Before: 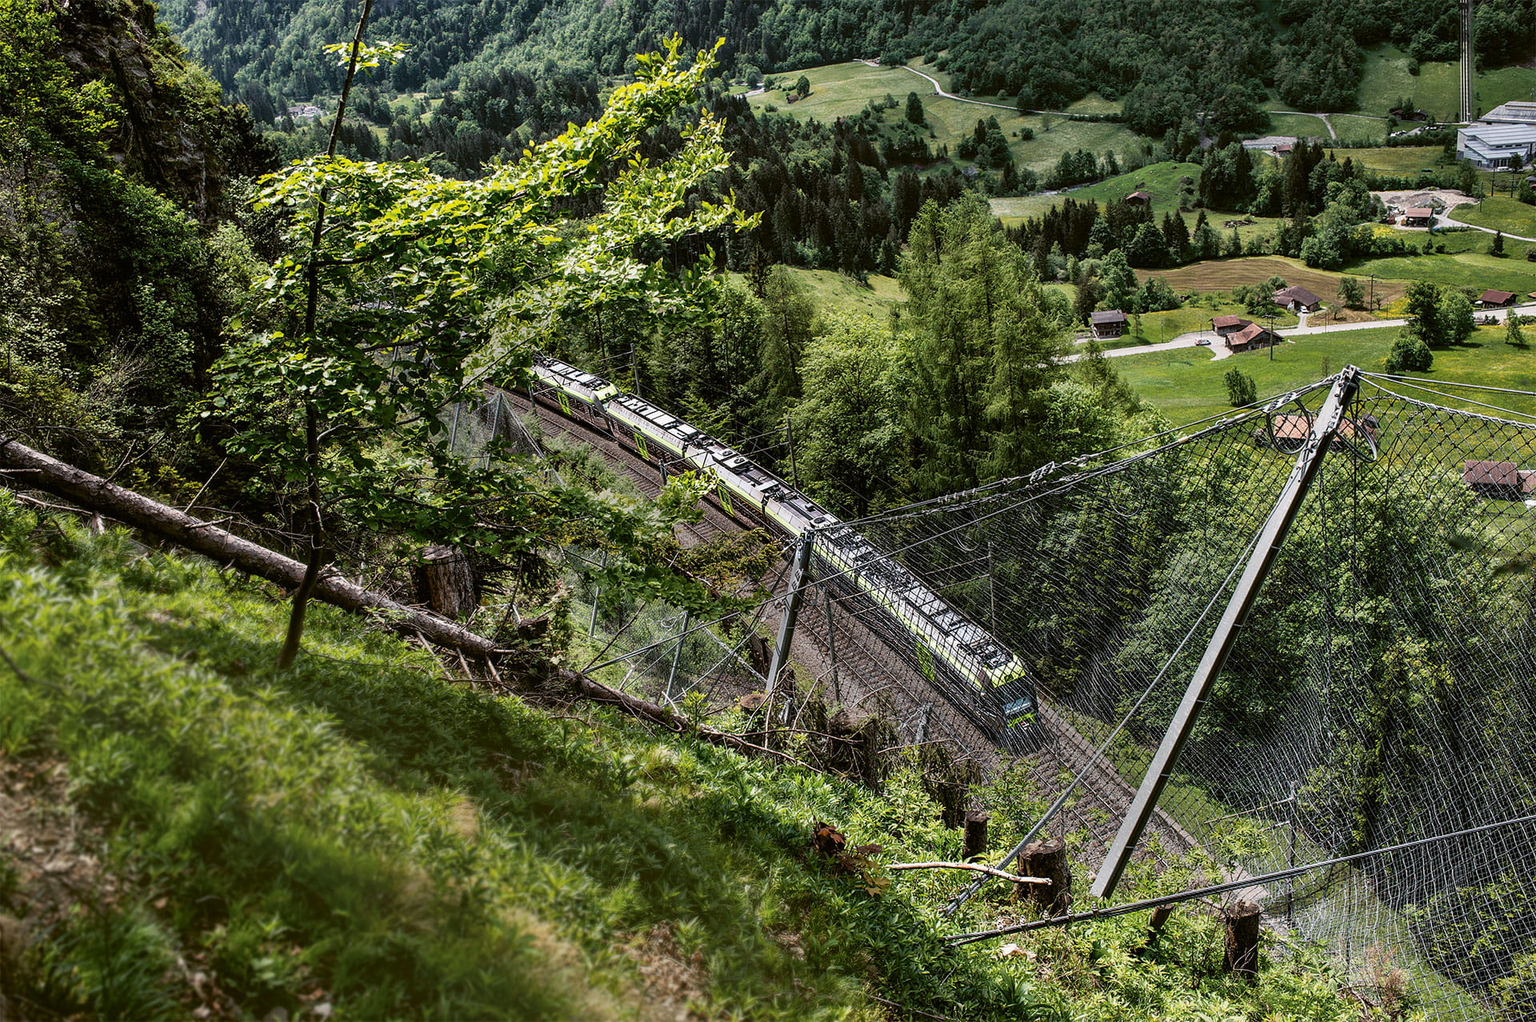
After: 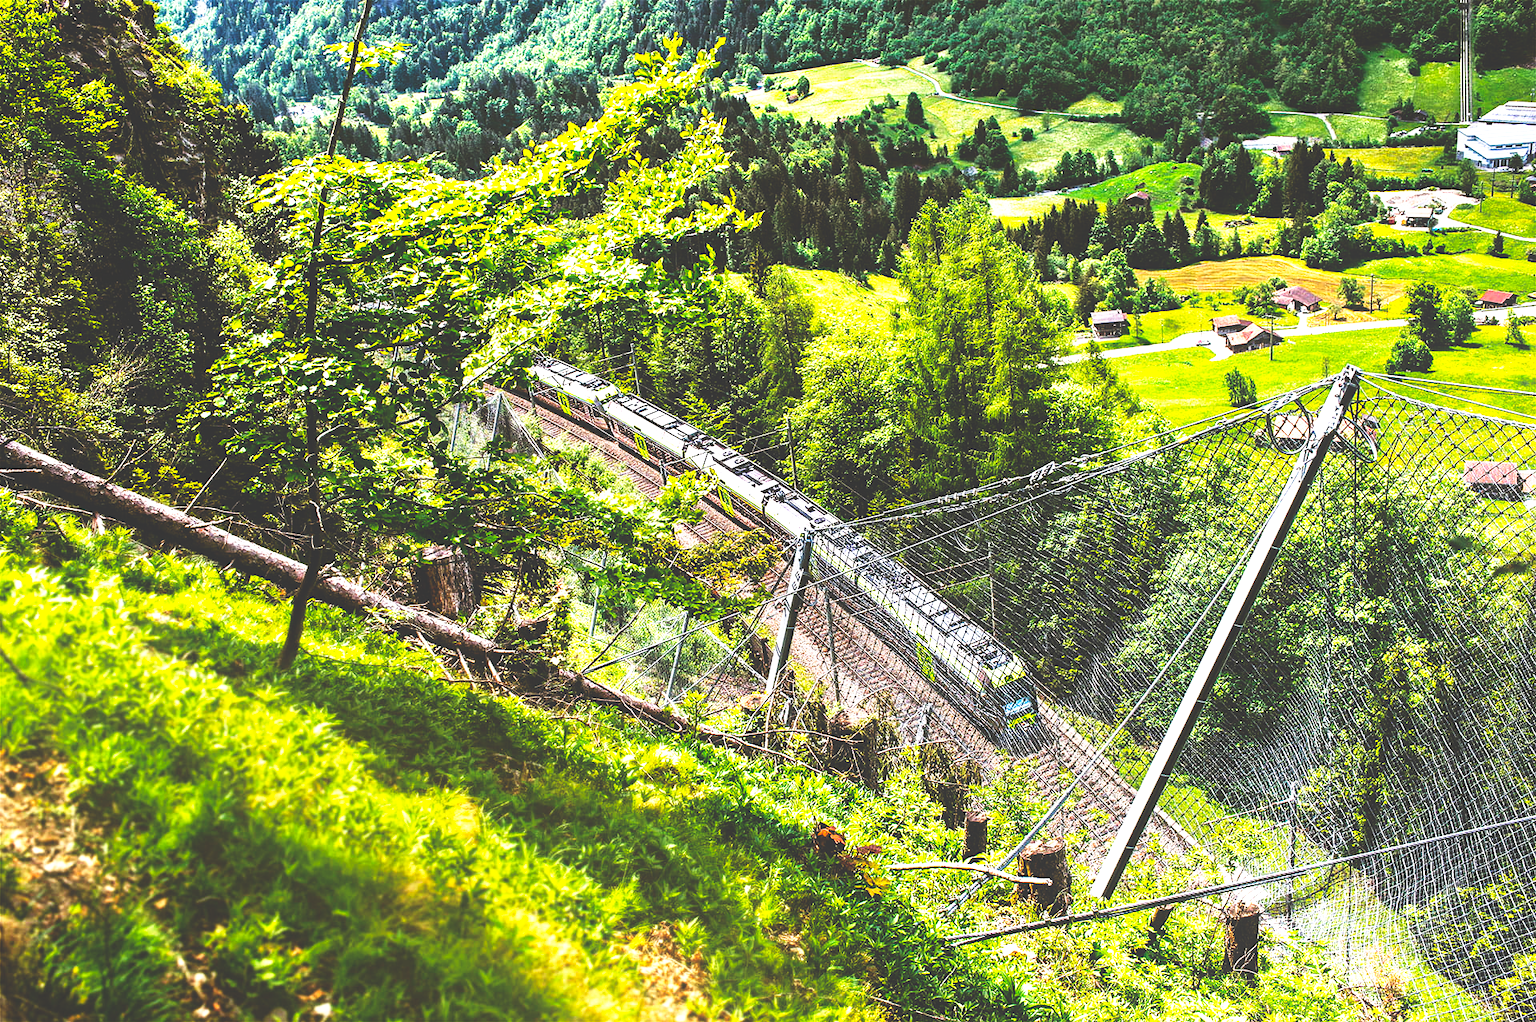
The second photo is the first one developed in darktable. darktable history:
color balance rgb: linear chroma grading › global chroma 15%, perceptual saturation grading › global saturation 30%
exposure: black level correction 0, exposure 1.45 EV, compensate exposure bias true, compensate highlight preservation false
haze removal: compatibility mode true, adaptive false
shadows and highlights: radius 93.07, shadows -14.46, white point adjustment 0.23, highlights 31.48, compress 48.23%, highlights color adjustment 52.79%, soften with gaussian
base curve: curves: ch0 [(0, 0.036) (0.007, 0.037) (0.604, 0.887) (1, 1)], preserve colors none
